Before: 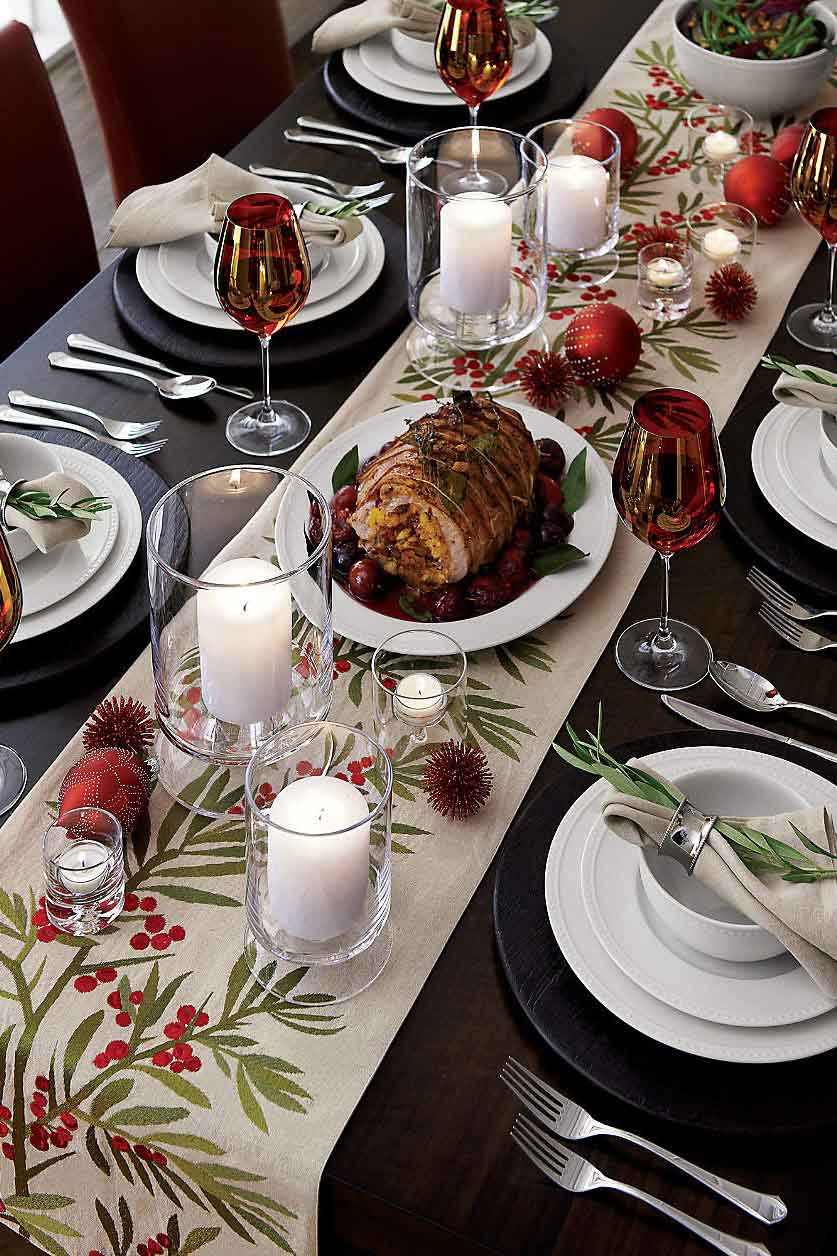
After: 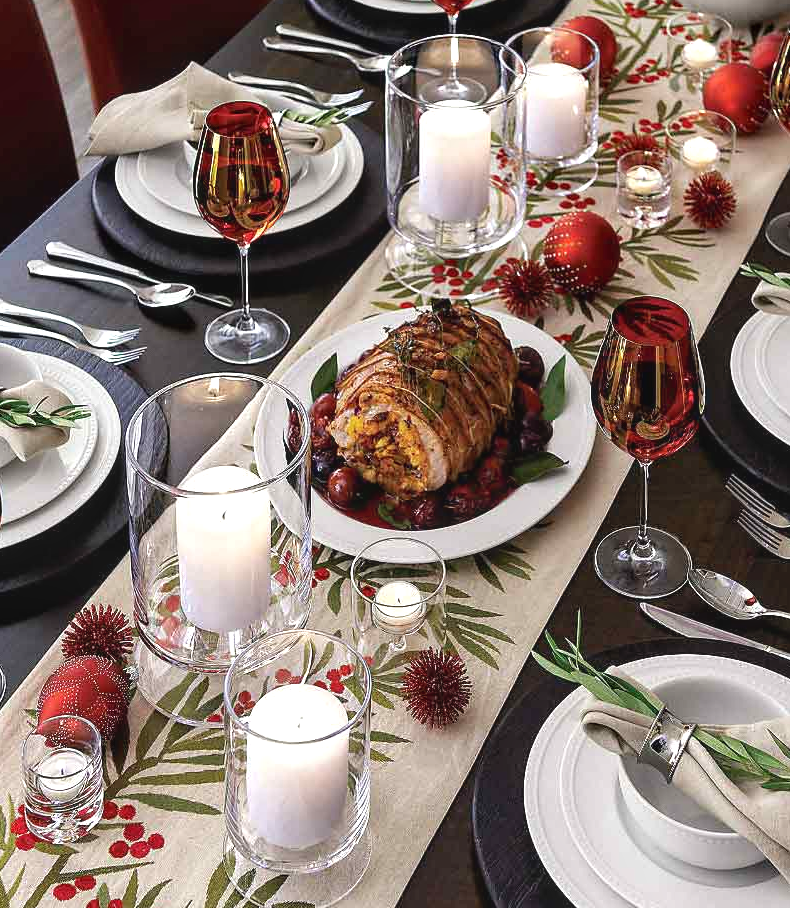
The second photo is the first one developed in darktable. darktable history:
local contrast: detail 109%
exposure: exposure 0.504 EV, compensate highlight preservation false
crop: left 2.56%, top 7.363%, right 3.051%, bottom 20.275%
